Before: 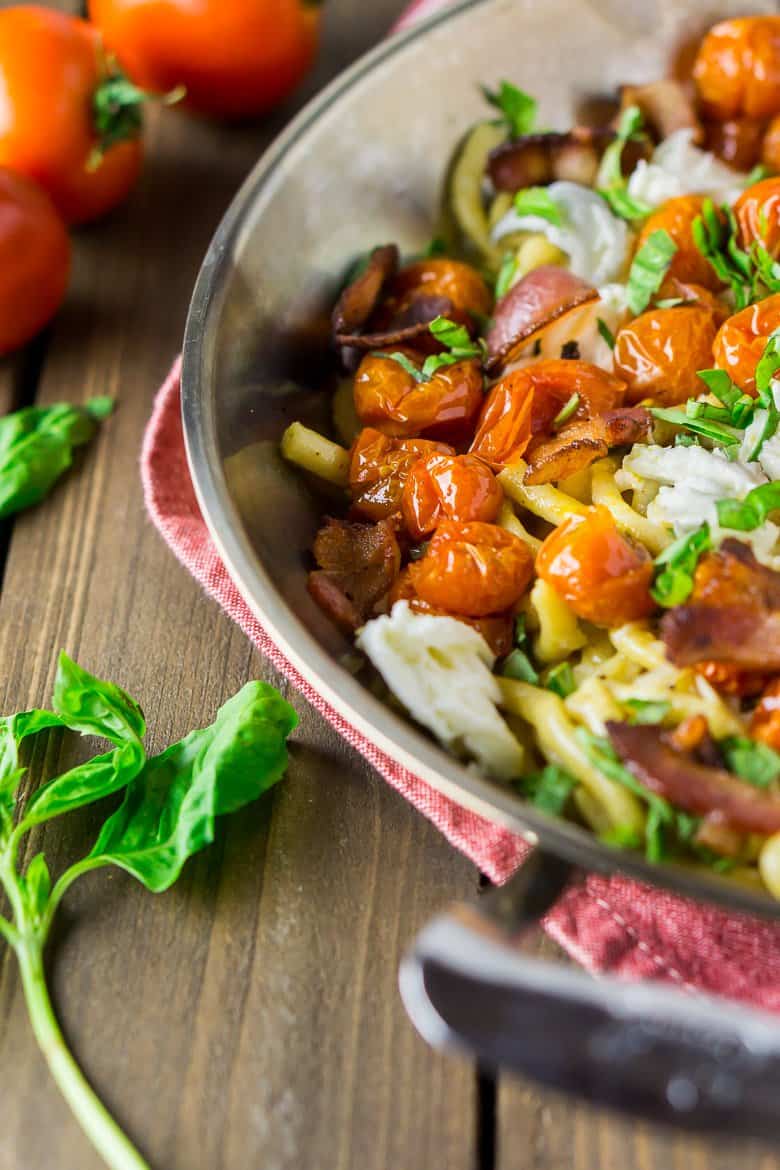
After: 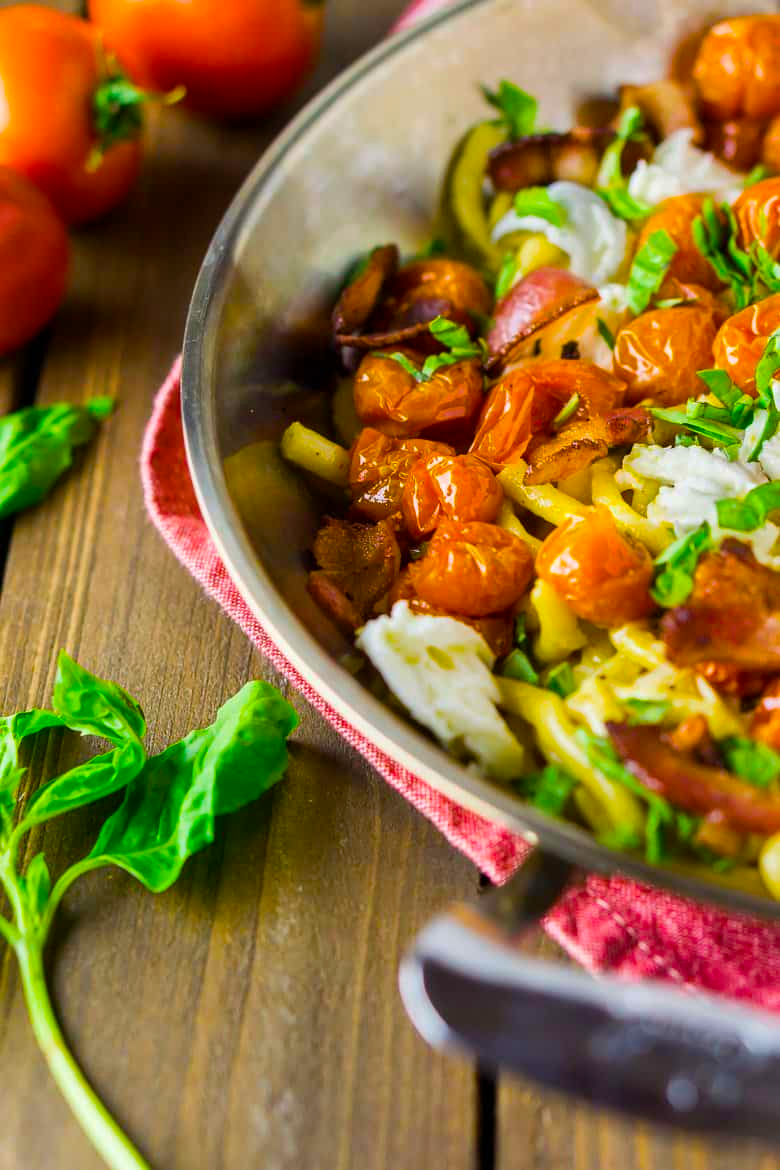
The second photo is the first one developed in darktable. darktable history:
color balance rgb: linear chroma grading › global chroma 25.011%, perceptual saturation grading › global saturation 30.1%
